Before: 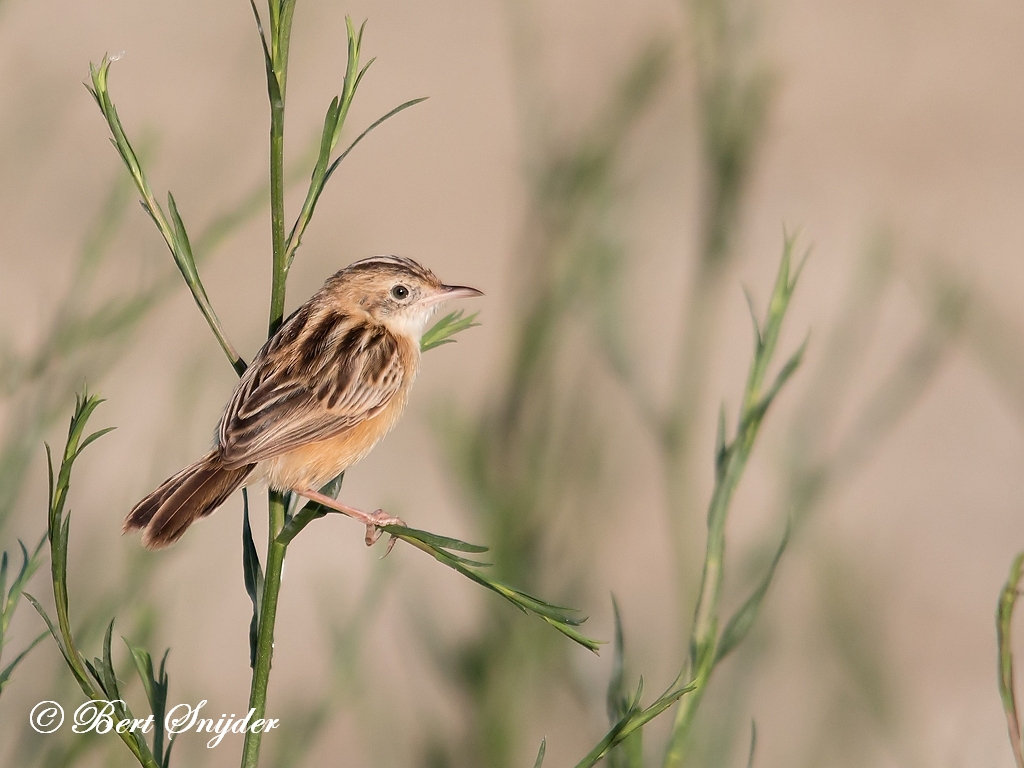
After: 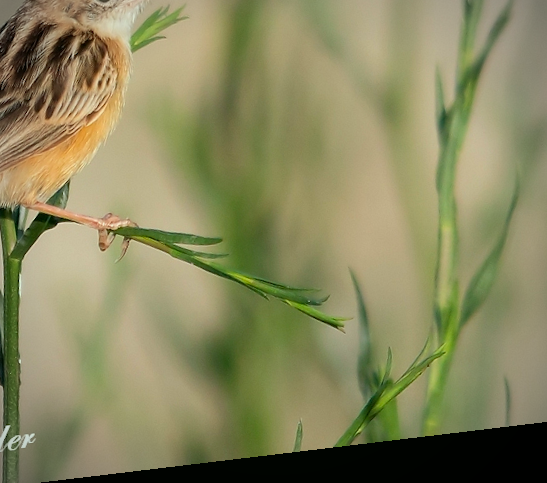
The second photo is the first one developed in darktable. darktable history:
vignetting: on, module defaults
color correction: highlights a* -7.33, highlights b* 1.26, shadows a* -3.55, saturation 1.4
crop: left 29.672%, top 41.786%, right 20.851%, bottom 3.487%
rotate and perspective: rotation -6.83°, automatic cropping off
